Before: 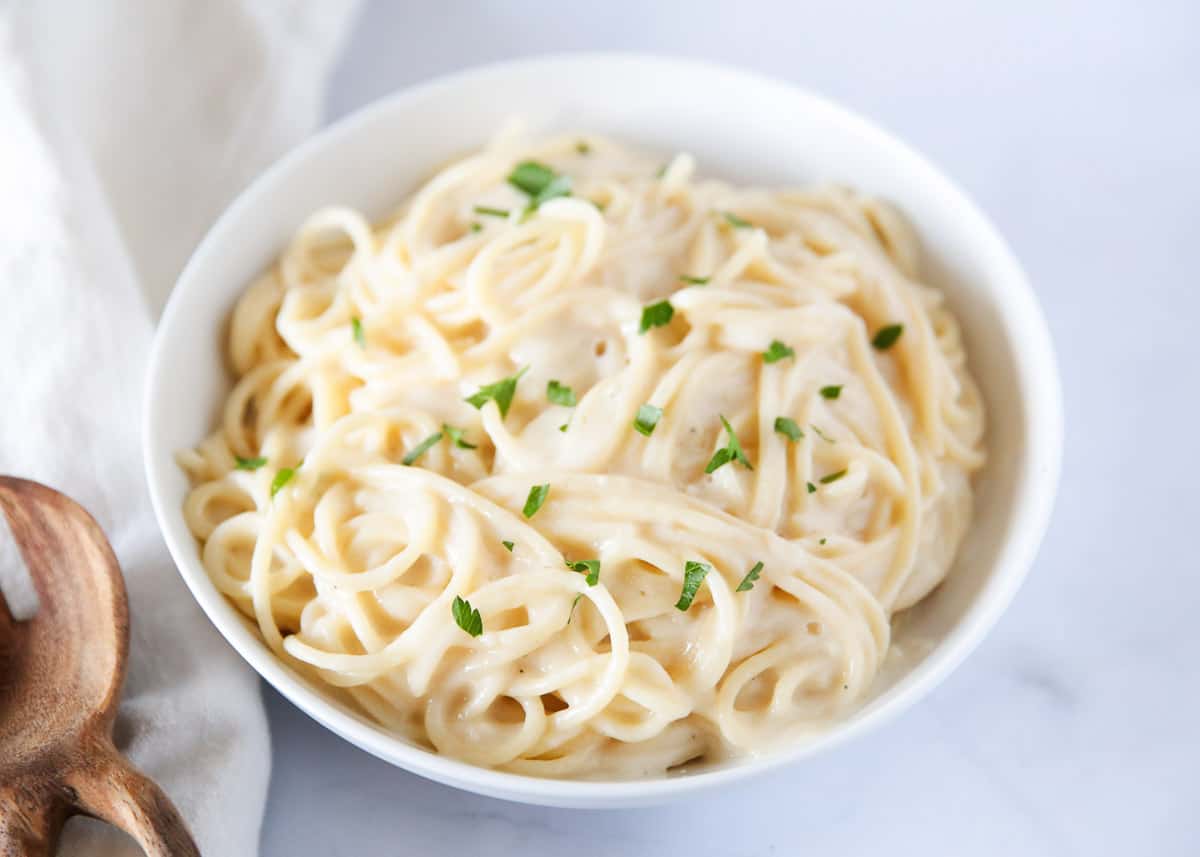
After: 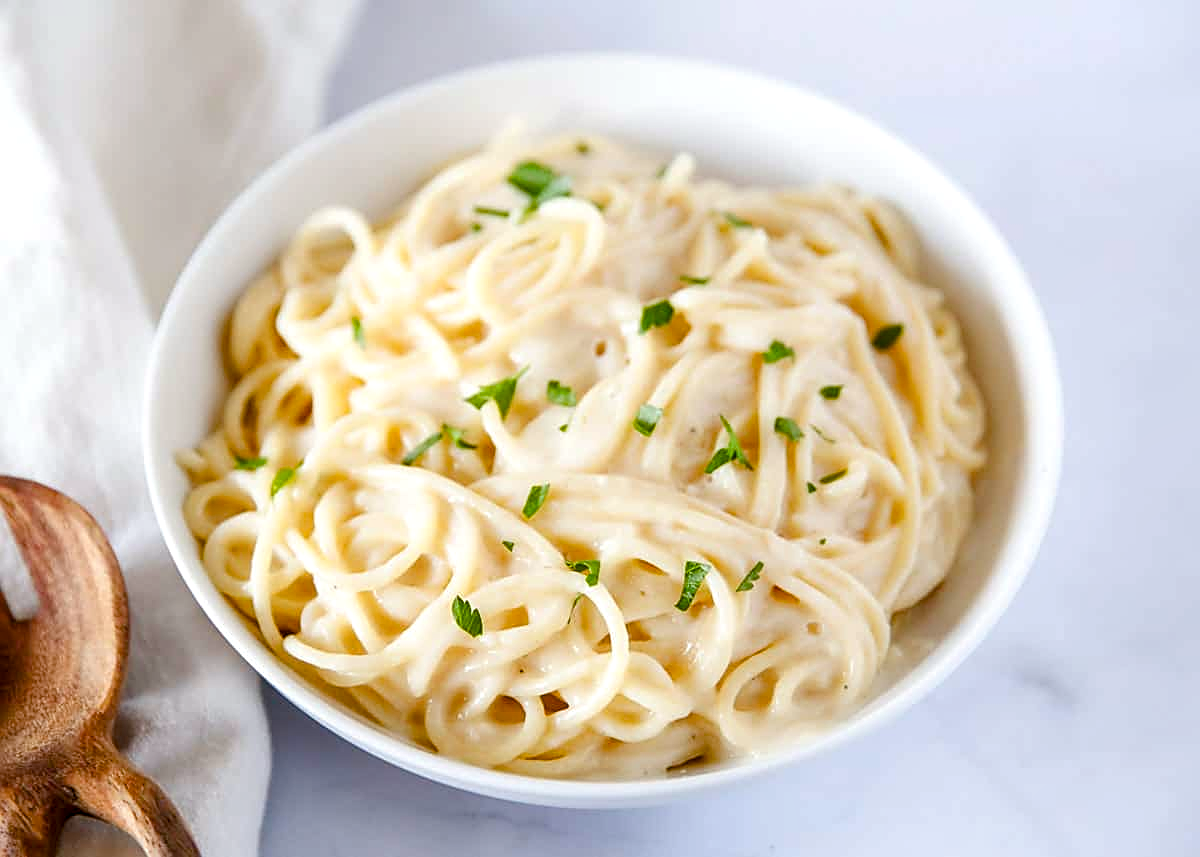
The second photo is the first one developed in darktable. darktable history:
sharpen: on, module defaults
color balance rgb: power › luminance -3.57%, power › chroma 0.546%, power › hue 41.66°, linear chroma grading › global chroma 19.871%, perceptual saturation grading › global saturation 20%, perceptual saturation grading › highlights -25.895%, perceptual saturation grading › shadows 25.74%
local contrast: on, module defaults
